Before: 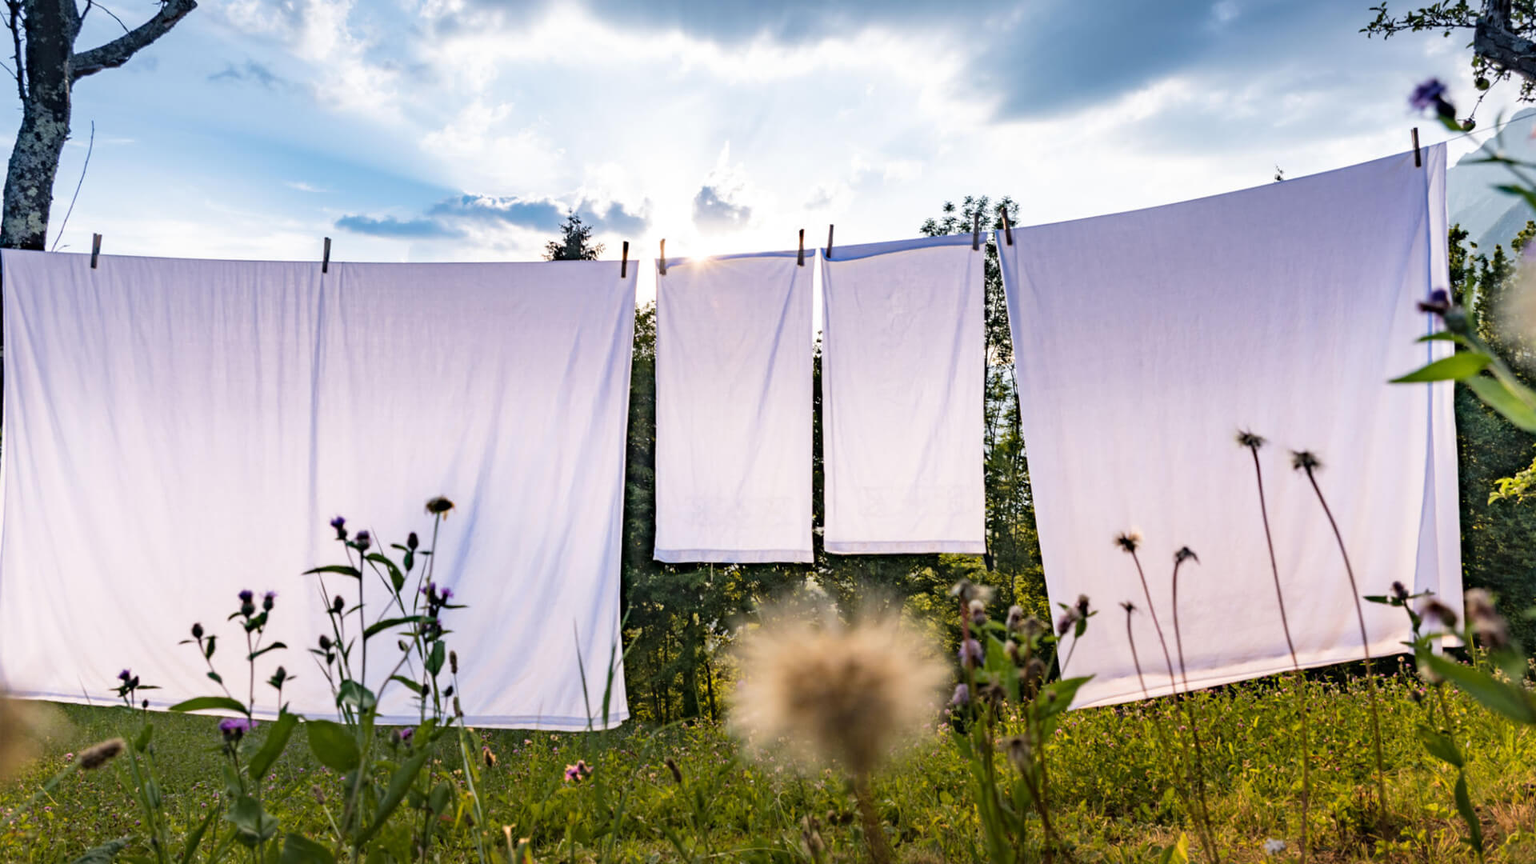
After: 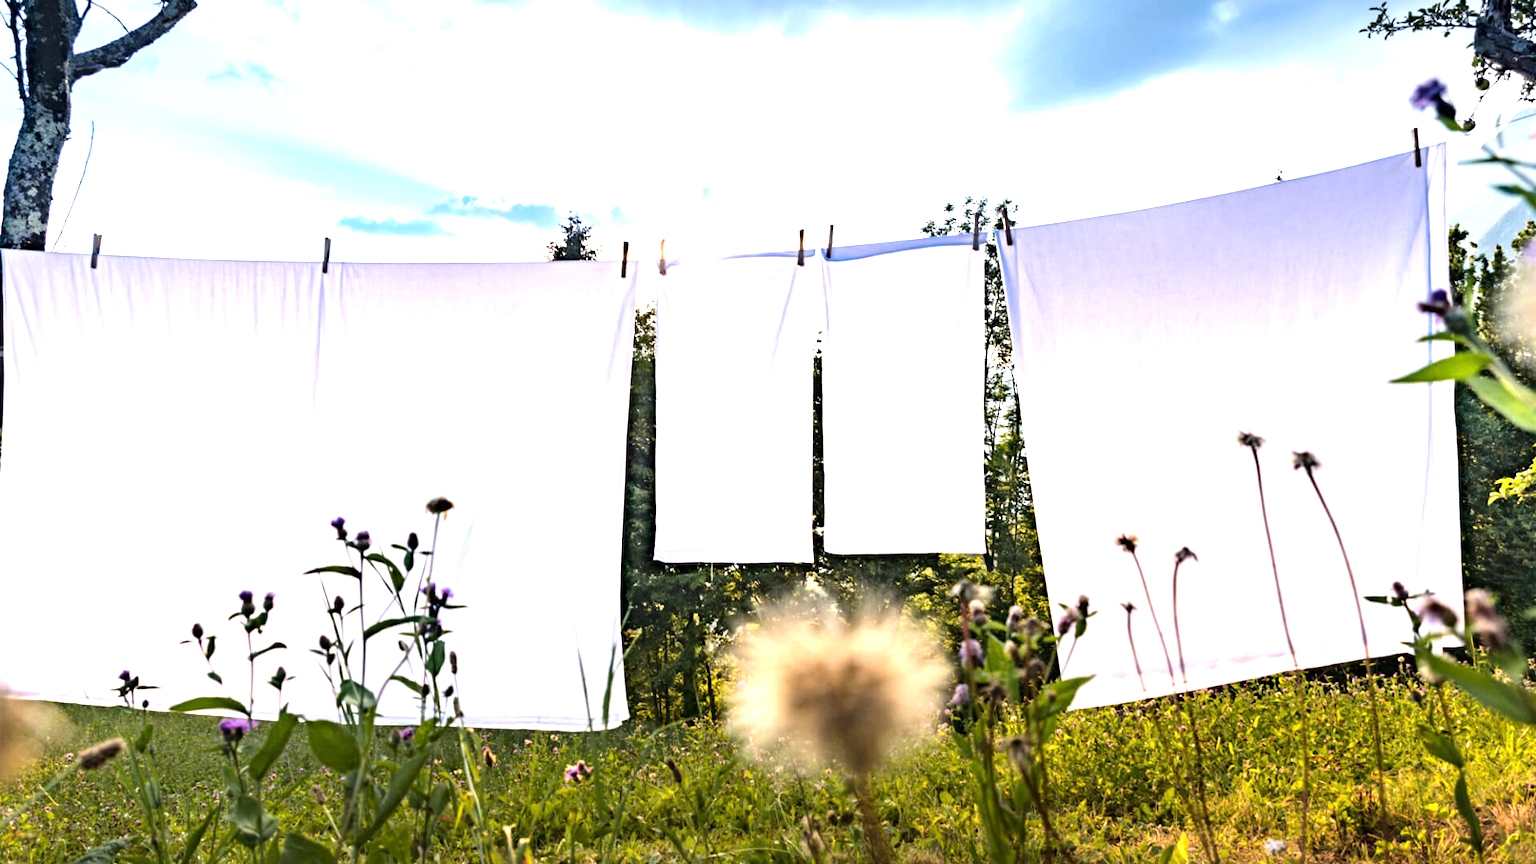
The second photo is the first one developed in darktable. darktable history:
tone equalizer: -8 EV -0.417 EV, -7 EV -0.389 EV, -6 EV -0.333 EV, -5 EV -0.222 EV, -3 EV 0.222 EV, -2 EV 0.333 EV, -1 EV 0.389 EV, +0 EV 0.417 EV, edges refinement/feathering 500, mask exposure compensation -1.57 EV, preserve details no
exposure: exposure 0.785 EV, compensate highlight preservation false
